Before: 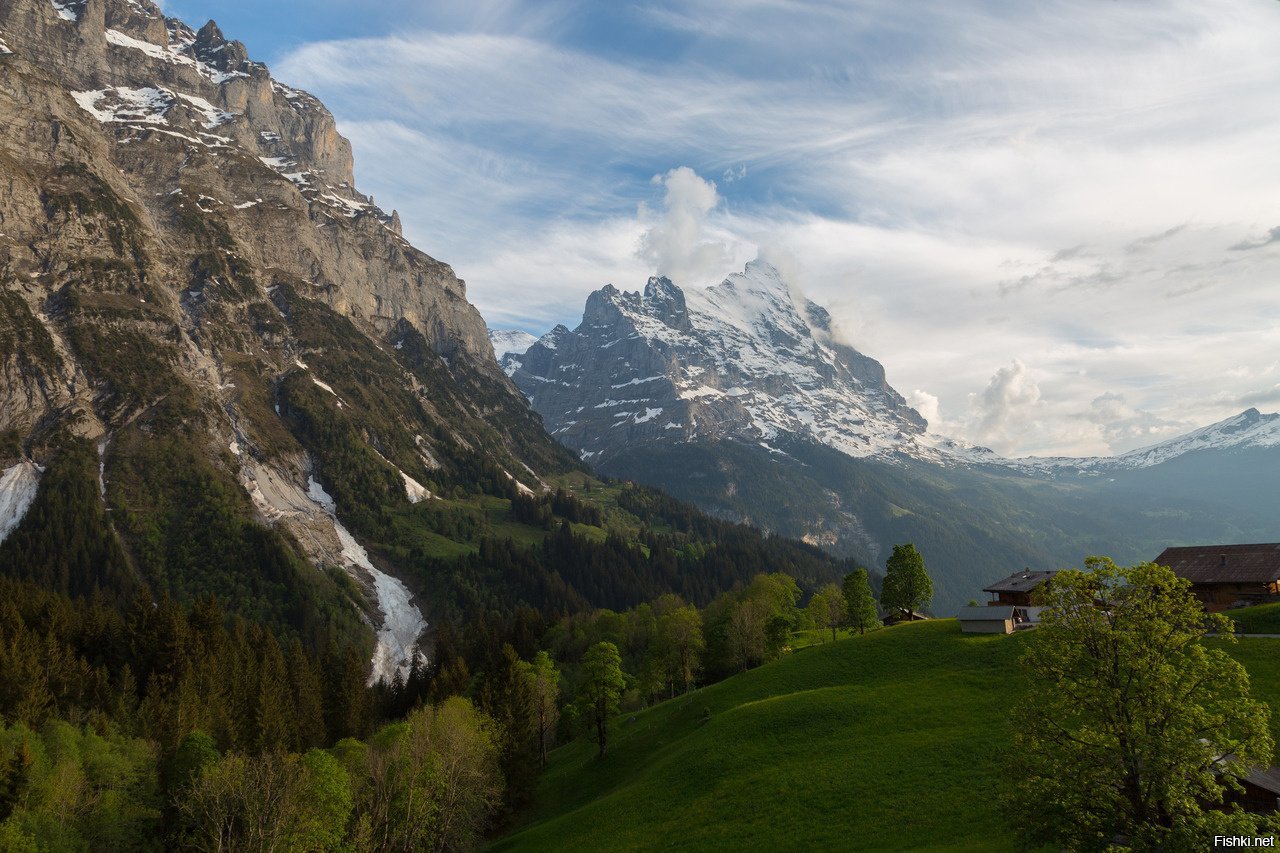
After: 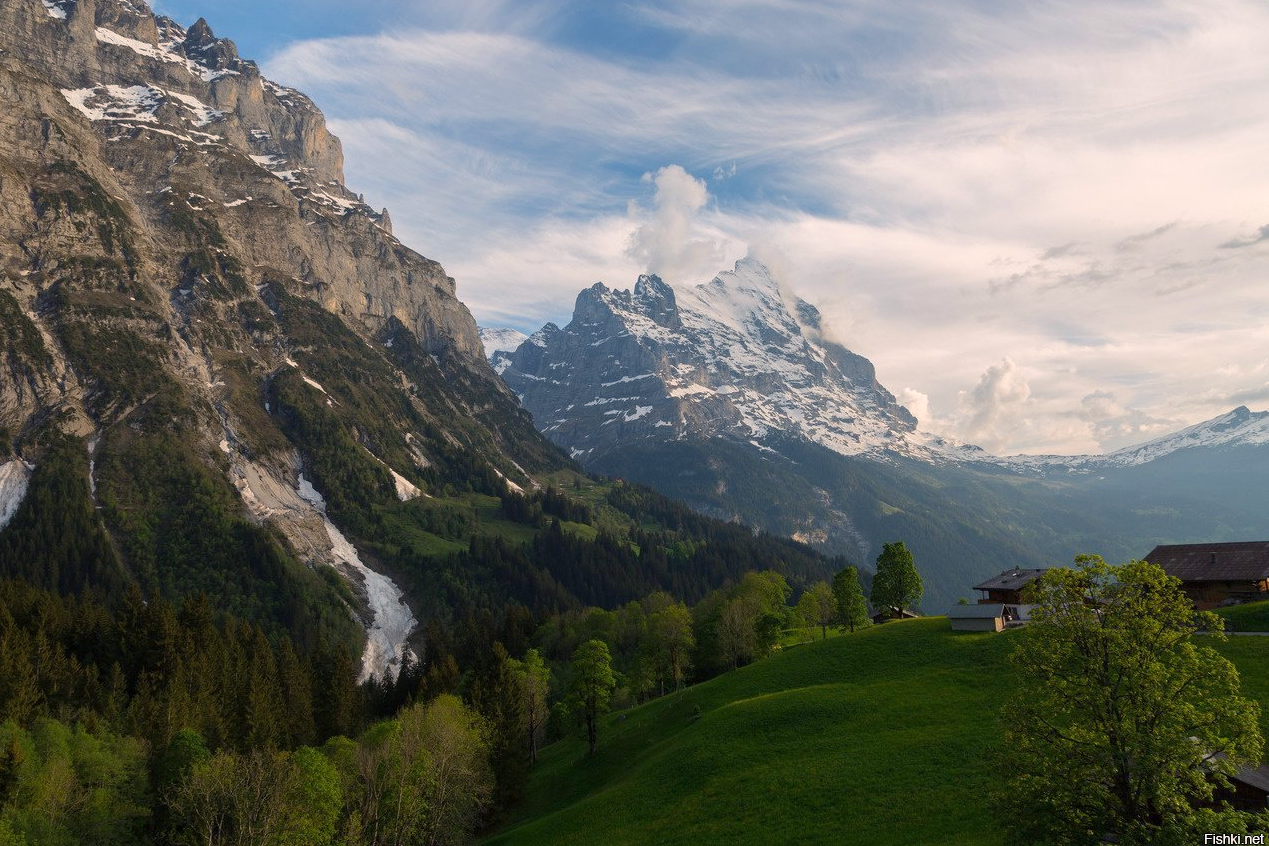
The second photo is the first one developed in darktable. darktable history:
color balance rgb: power › chroma 0.989%, power › hue 252.9°, highlights gain › chroma 2.865%, highlights gain › hue 60.56°, perceptual saturation grading › global saturation -0.126%, global vibrance 15.444%
crop and rotate: left 0.803%, top 0.387%, bottom 0.38%
